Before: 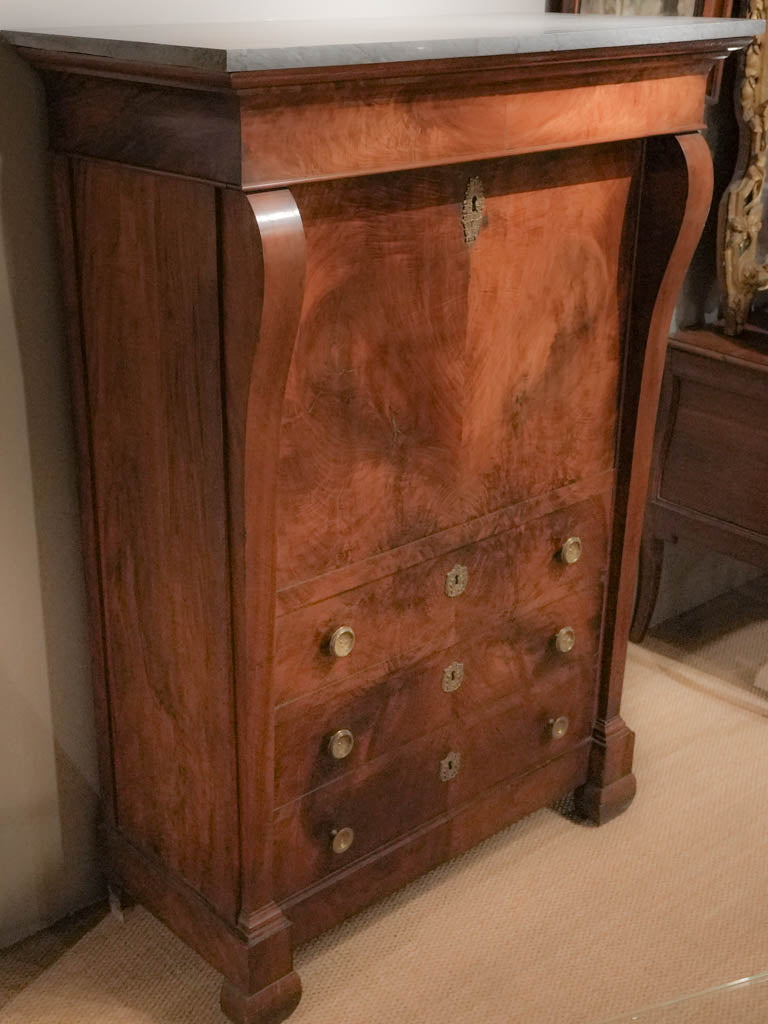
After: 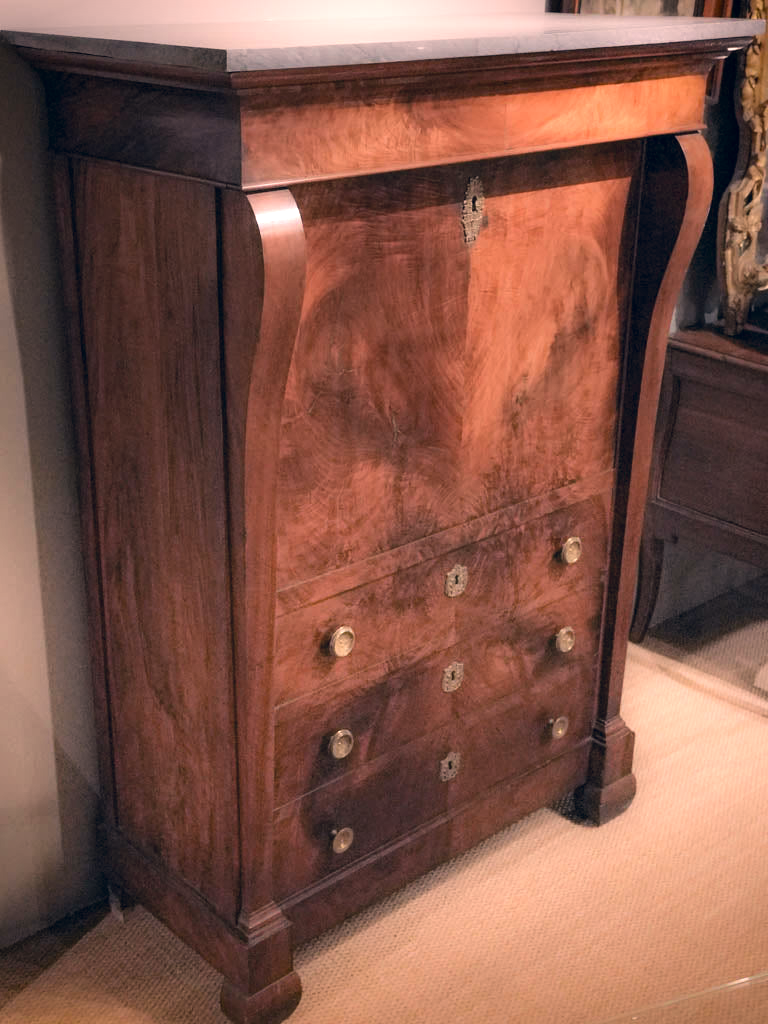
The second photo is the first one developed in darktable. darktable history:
exposure: black level correction 0.001, exposure 0.5 EV, compensate exposure bias true, compensate highlight preservation false
tone equalizer: -8 EV -0.417 EV, -7 EV -0.389 EV, -6 EV -0.333 EV, -5 EV -0.222 EV, -3 EV 0.222 EV, -2 EV 0.333 EV, -1 EV 0.389 EV, +0 EV 0.417 EV, edges refinement/feathering 500, mask exposure compensation -1.57 EV, preserve details no
vignetting: fall-off start 88.53%, fall-off radius 44.2%, saturation 0.376, width/height ratio 1.161
color correction: highlights a* 14.46, highlights b* 5.85, shadows a* -5.53, shadows b* -15.24, saturation 0.85
